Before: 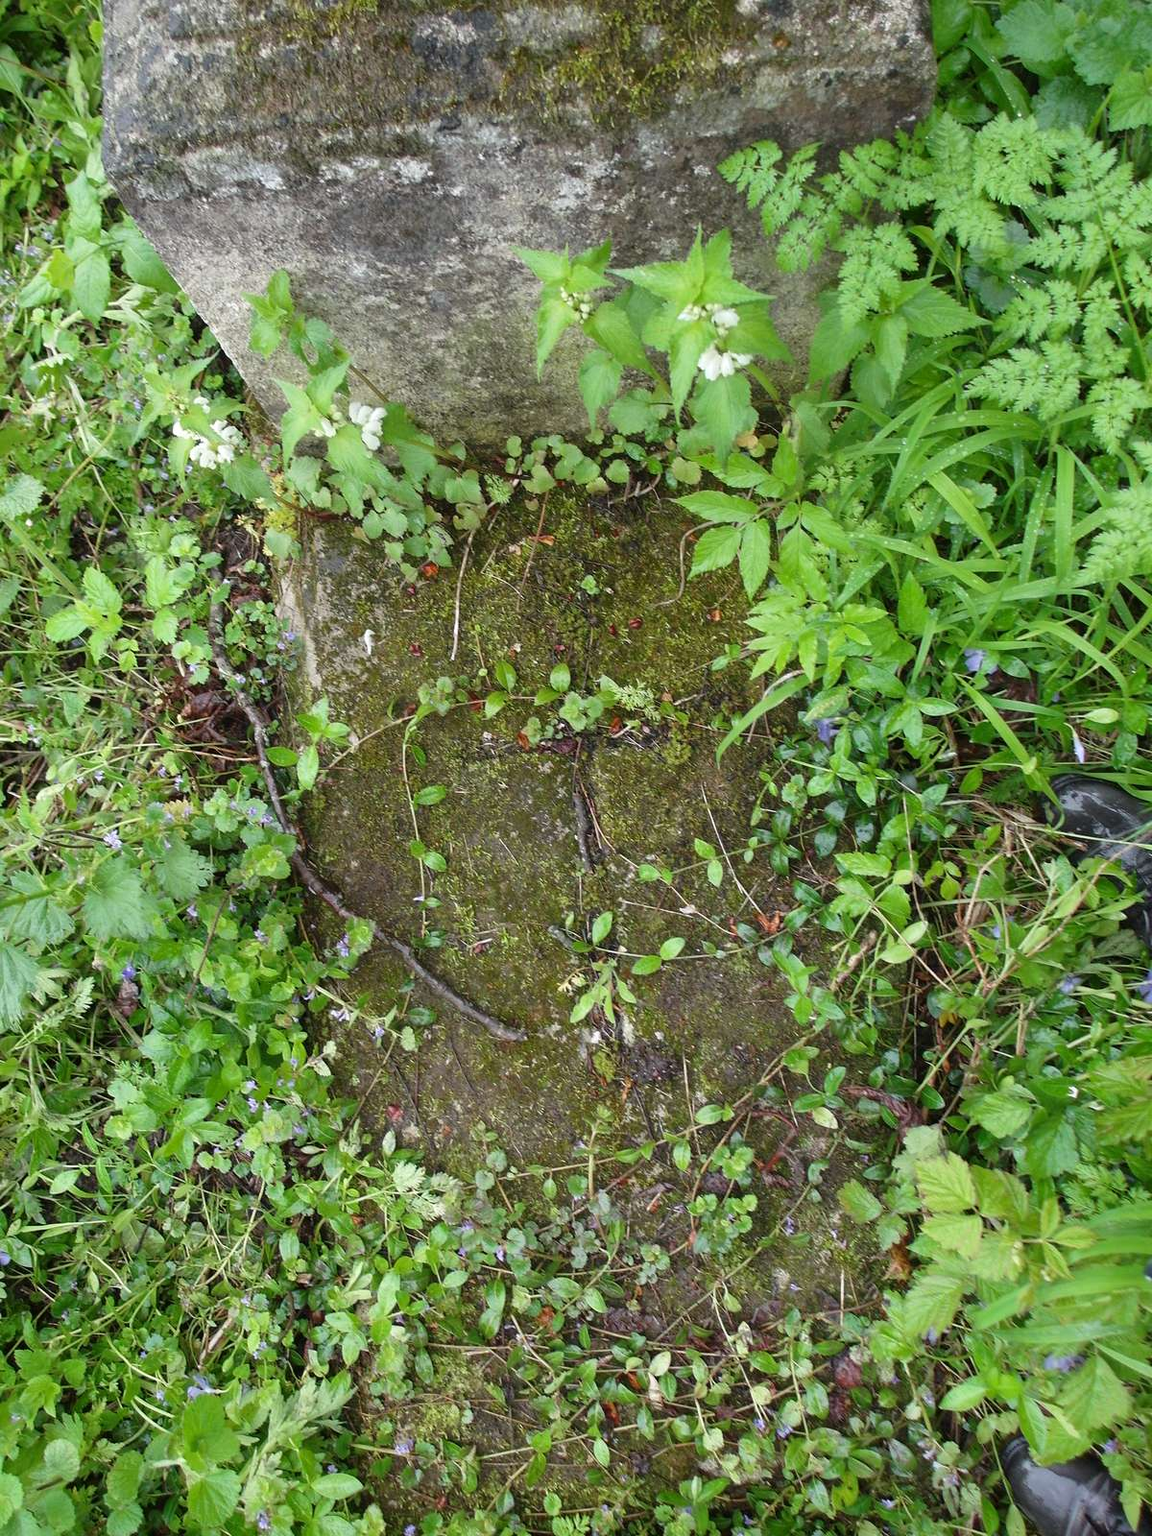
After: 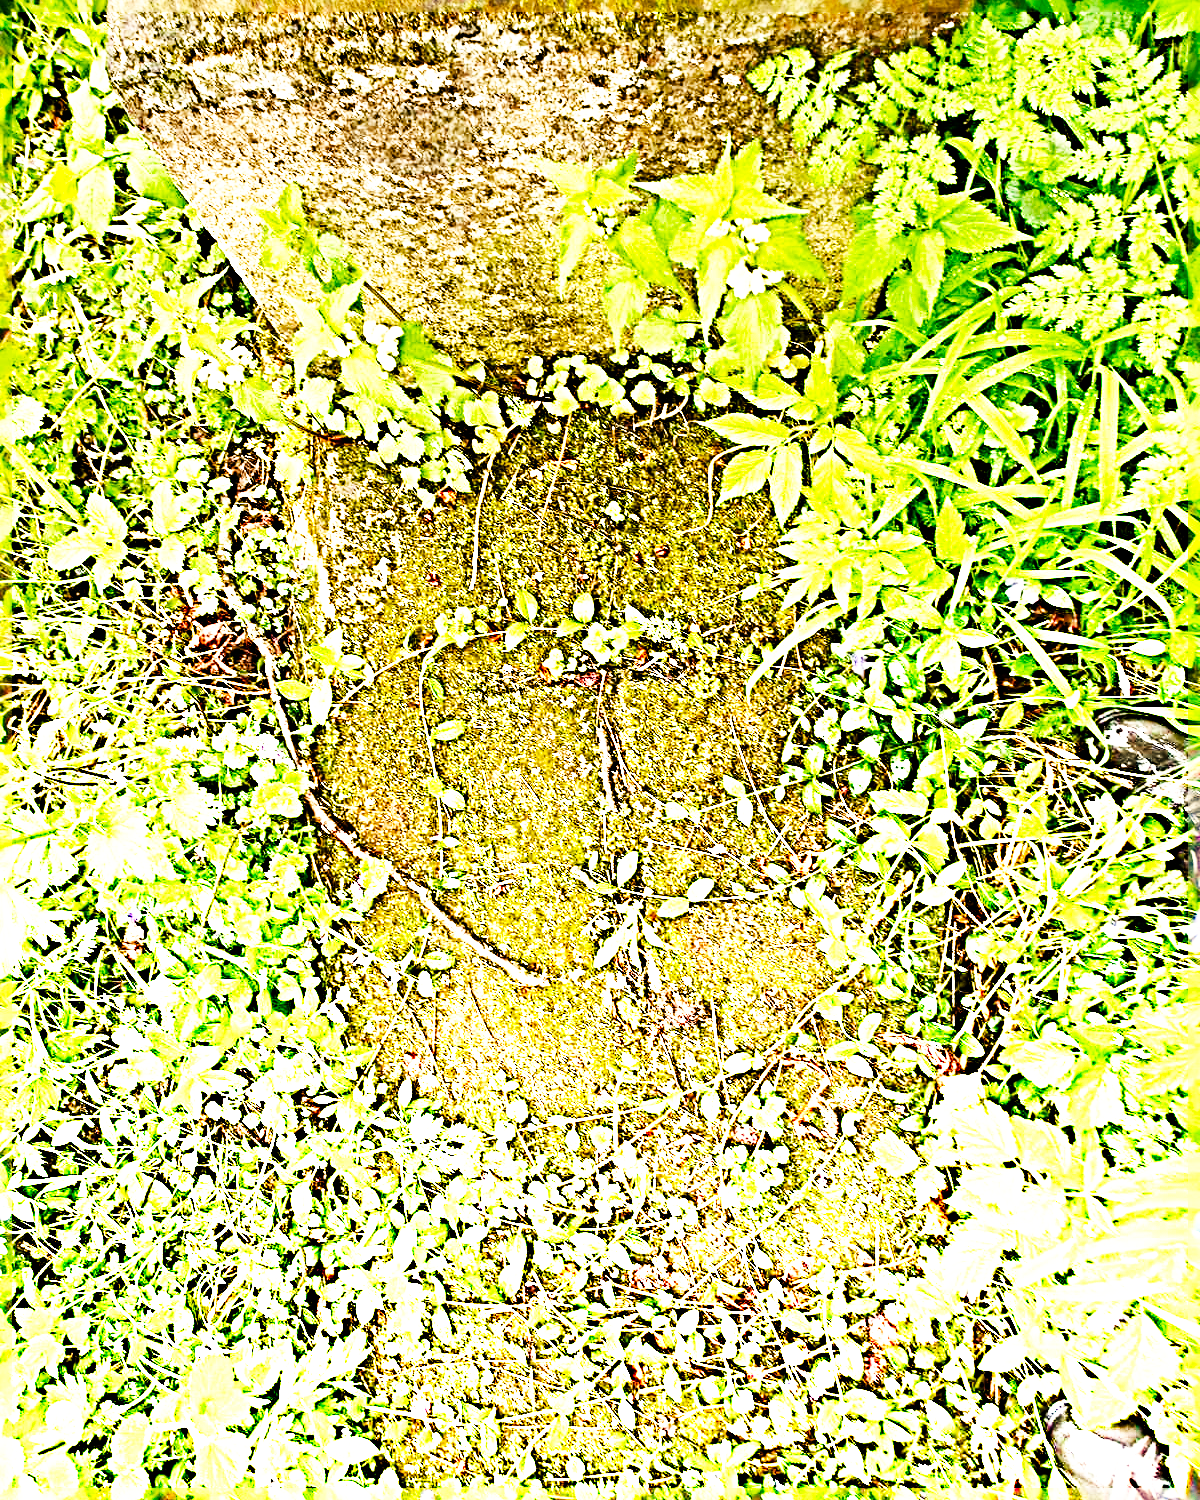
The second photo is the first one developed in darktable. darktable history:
base curve: curves: ch0 [(0, 0) (0.007, 0.004) (0.027, 0.03) (0.046, 0.07) (0.207, 0.54) (0.442, 0.872) (0.673, 0.972) (1, 1)], preserve colors none
crop and rotate: top 6.25%
white balance: red 1.138, green 0.996, blue 0.812
graduated density: density -3.9 EV
exposure: exposure 0.496 EV, compensate highlight preservation false
sharpen: radius 6.3, amount 1.8, threshold 0
color balance rgb: perceptual saturation grading › global saturation 20%, perceptual saturation grading › highlights -25%, perceptual saturation grading › shadows 25%, global vibrance 50%
